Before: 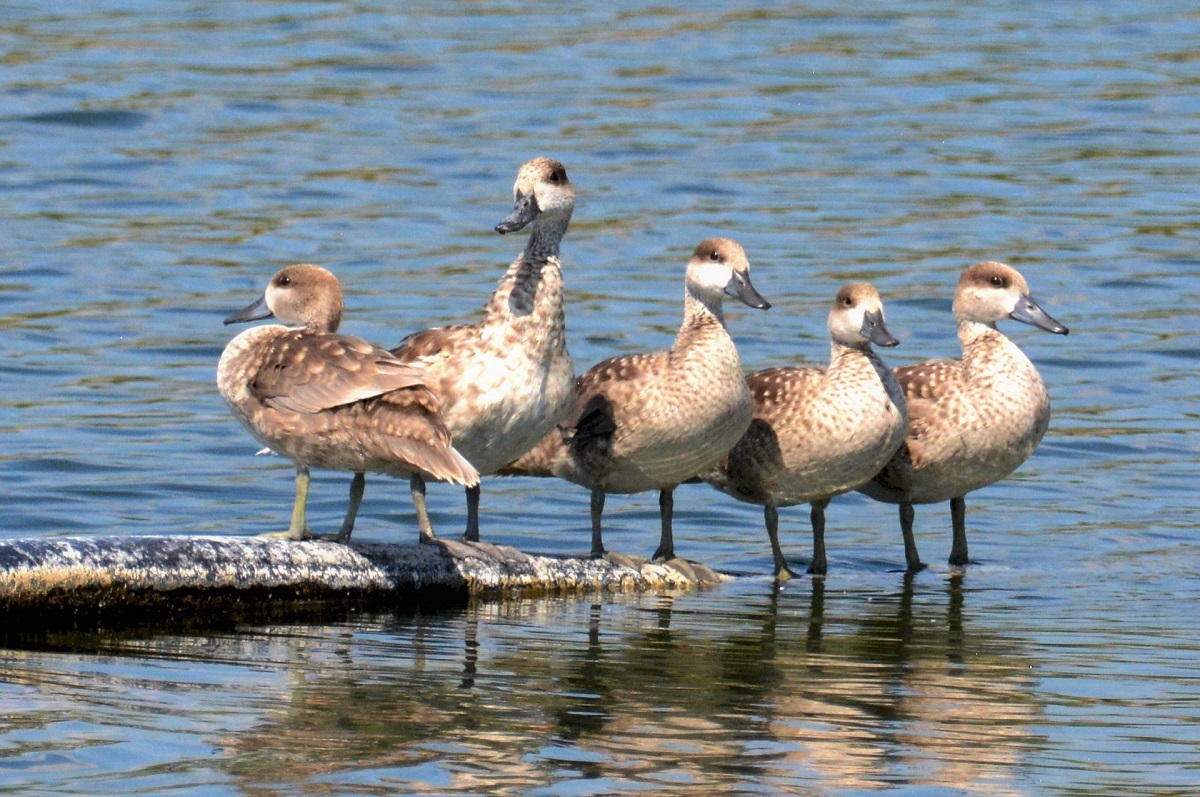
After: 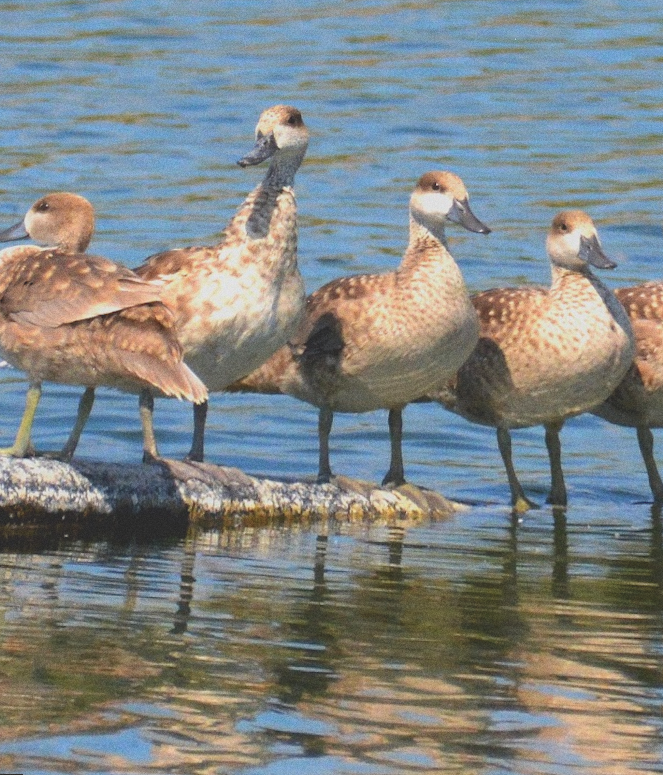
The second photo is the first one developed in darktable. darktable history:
grain: coarseness 0.09 ISO
crop and rotate: left 14.385%, right 18.948%
contrast brightness saturation: contrast -0.19, saturation 0.19
rotate and perspective: rotation 0.72°, lens shift (vertical) -0.352, lens shift (horizontal) -0.051, crop left 0.152, crop right 0.859, crop top 0.019, crop bottom 0.964
color balance: lift [1.007, 1, 1, 1], gamma [1.097, 1, 1, 1]
